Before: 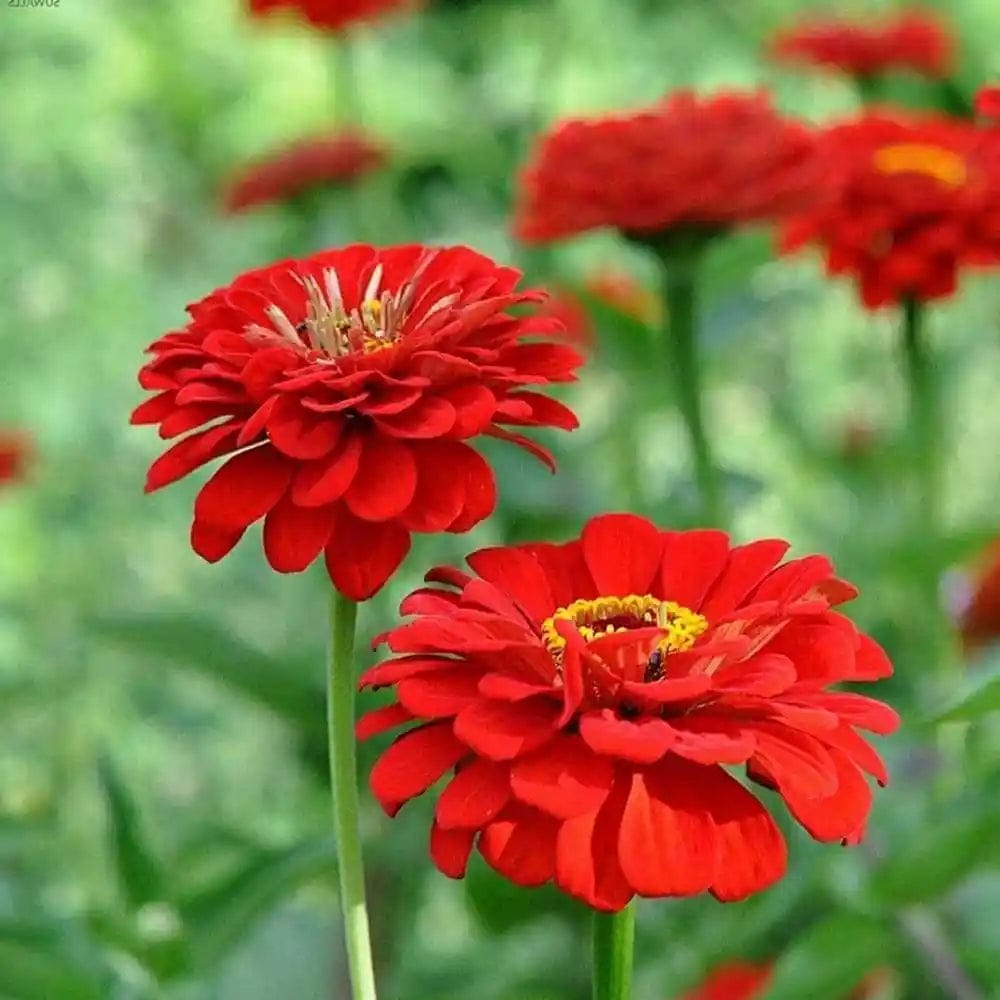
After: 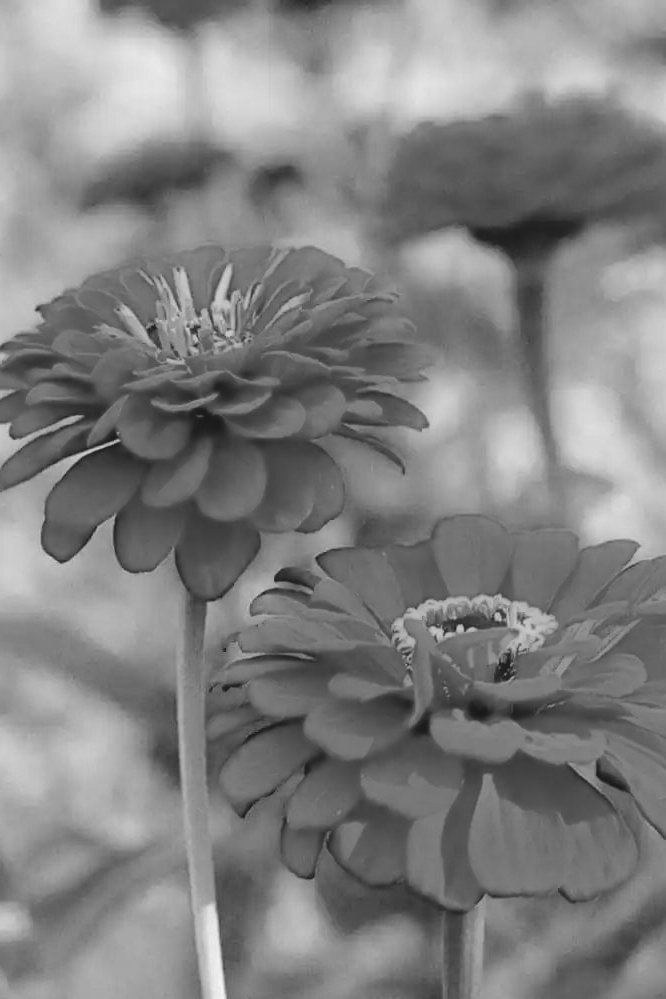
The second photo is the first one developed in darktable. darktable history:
tone curve: curves: ch0 [(0, 0) (0.003, 0.09) (0.011, 0.095) (0.025, 0.097) (0.044, 0.108) (0.069, 0.117) (0.1, 0.129) (0.136, 0.151) (0.177, 0.185) (0.224, 0.229) (0.277, 0.299) (0.335, 0.379) (0.399, 0.469) (0.468, 0.55) (0.543, 0.629) (0.623, 0.702) (0.709, 0.775) (0.801, 0.85) (0.898, 0.91) (1, 1)], preserve colors none
monochrome: a -4.13, b 5.16, size 1
crop and rotate: left 15.055%, right 18.278%
